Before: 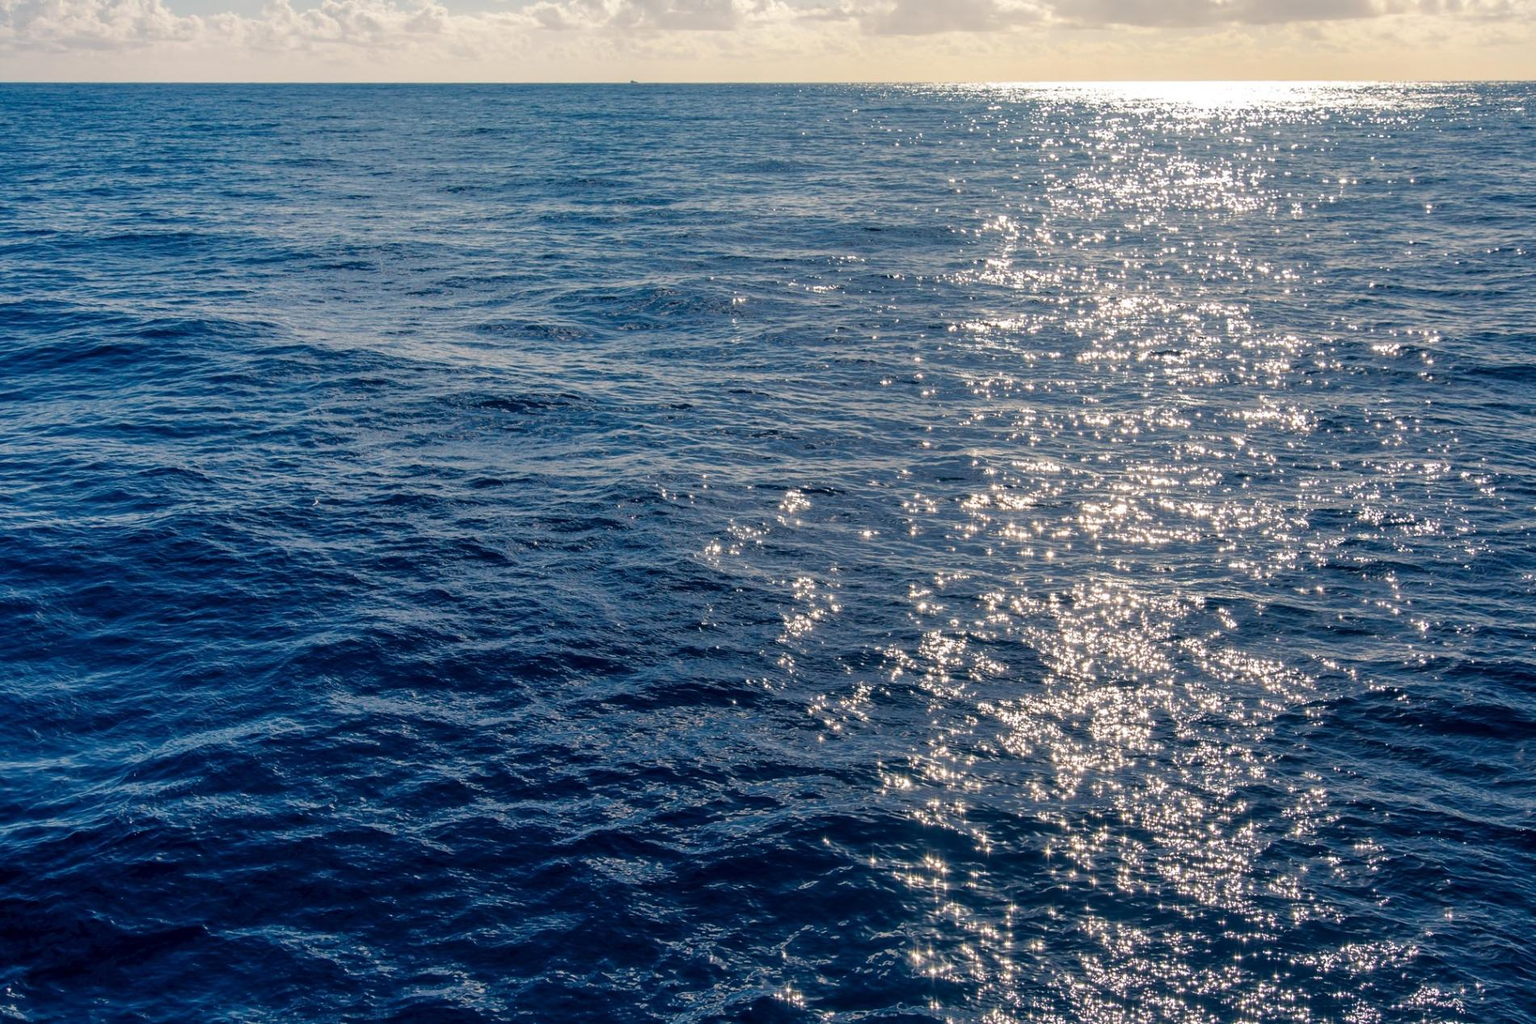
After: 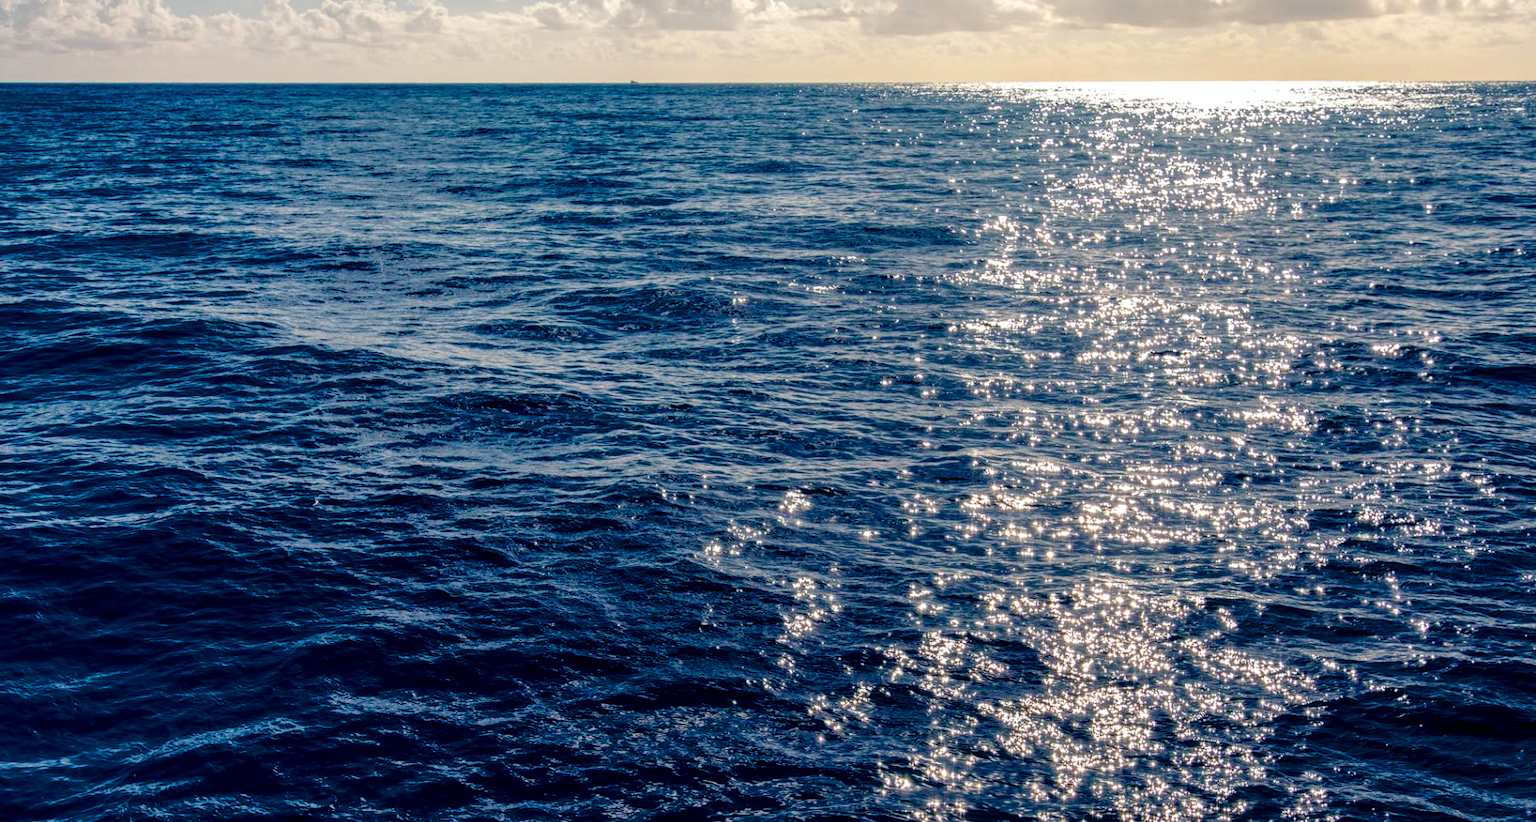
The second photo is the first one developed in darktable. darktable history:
crop: bottom 19.699%
color balance rgb: shadows lift › luminance -9.66%, global offset › luminance -0.306%, global offset › hue 261.56°, perceptual saturation grading › global saturation 34.746%, perceptual saturation grading › highlights -29.874%, perceptual saturation grading › shadows 35.344%, saturation formula JzAzBz (2021)
local contrast: on, module defaults
